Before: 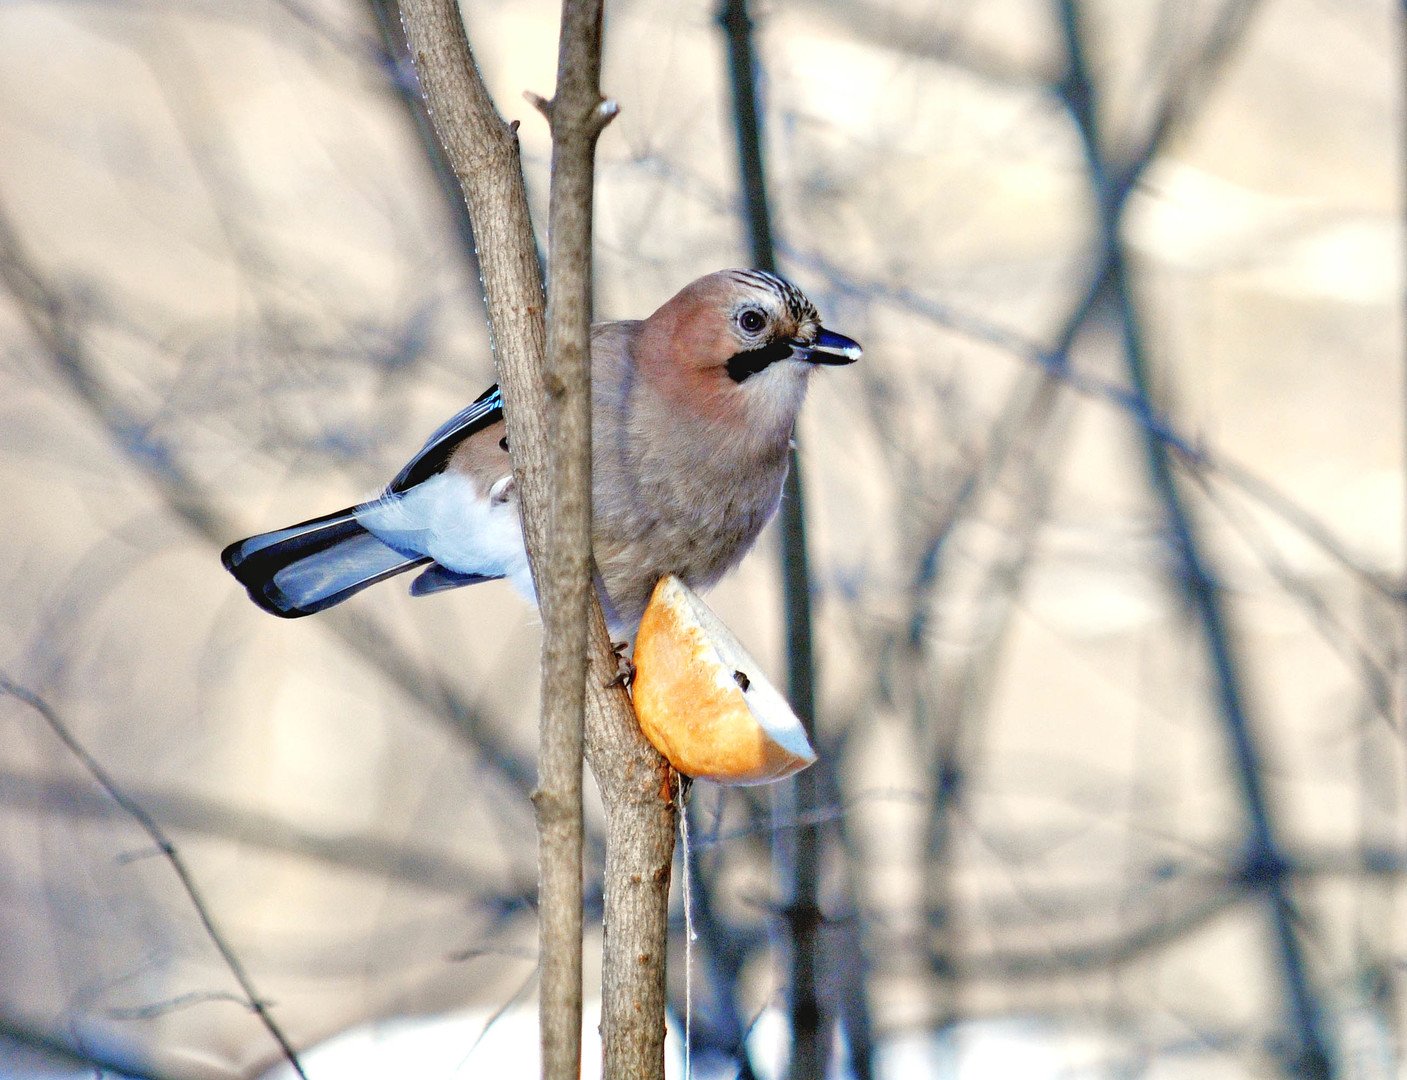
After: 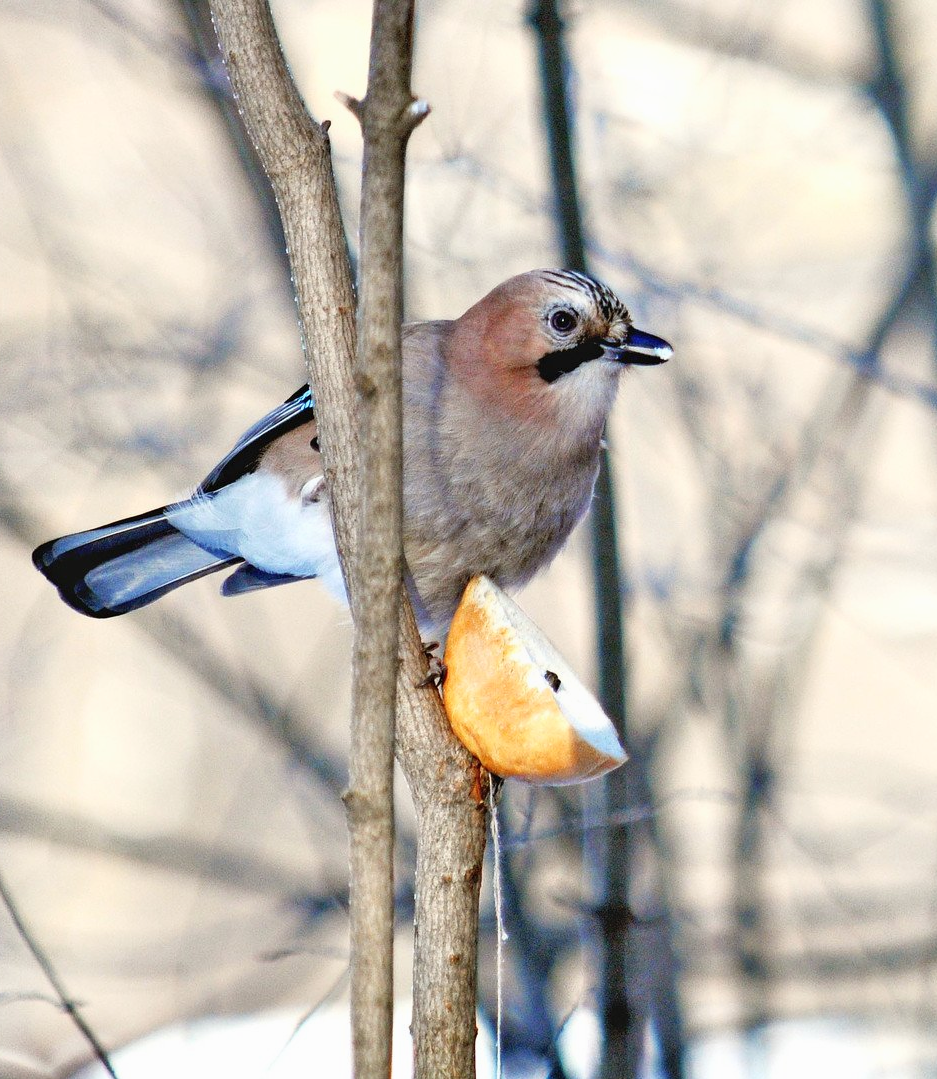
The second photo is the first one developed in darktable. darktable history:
shadows and highlights: shadows -0.199, highlights 41.29
crop and rotate: left 13.44%, right 19.936%
exposure: exposure -0.053 EV, compensate highlight preservation false
